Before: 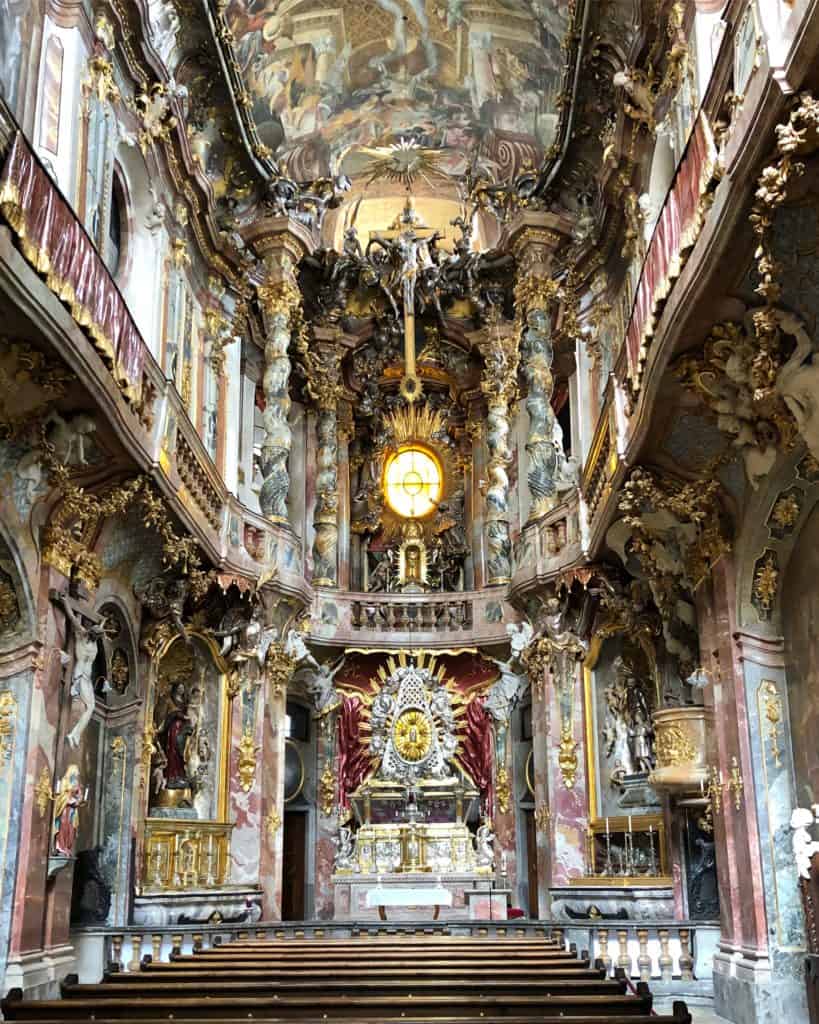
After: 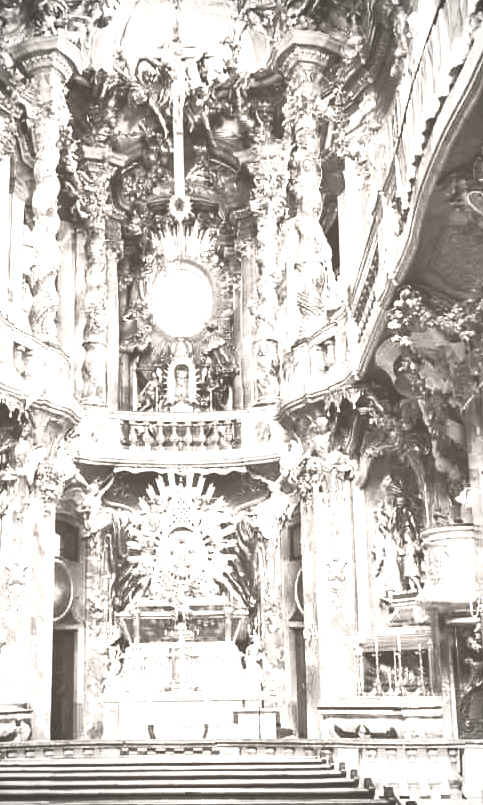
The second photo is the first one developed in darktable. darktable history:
vignetting: unbound false
colorize: hue 34.49°, saturation 35.33%, source mix 100%, lightness 55%, version 1
rgb curve: curves: ch0 [(0, 0) (0.284, 0.292) (0.505, 0.644) (1, 1)], compensate middle gray true
crop and rotate: left 28.256%, top 17.734%, right 12.656%, bottom 3.573%
